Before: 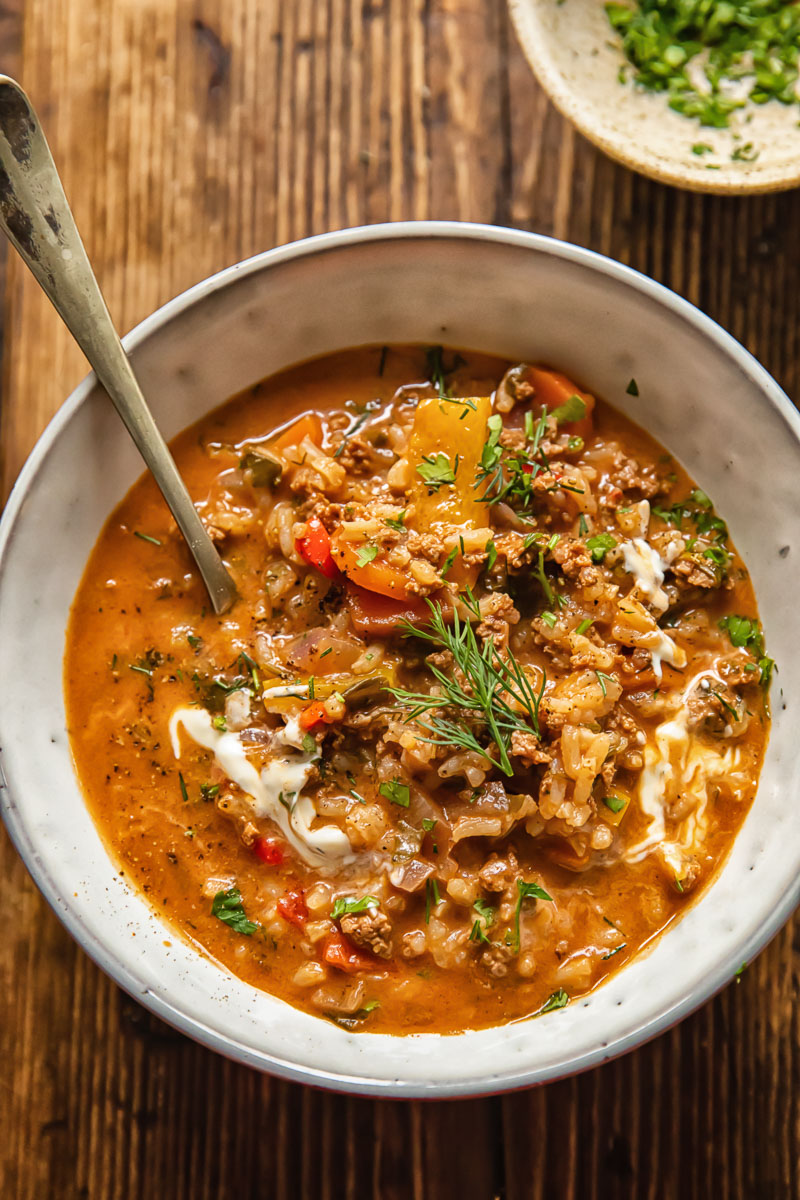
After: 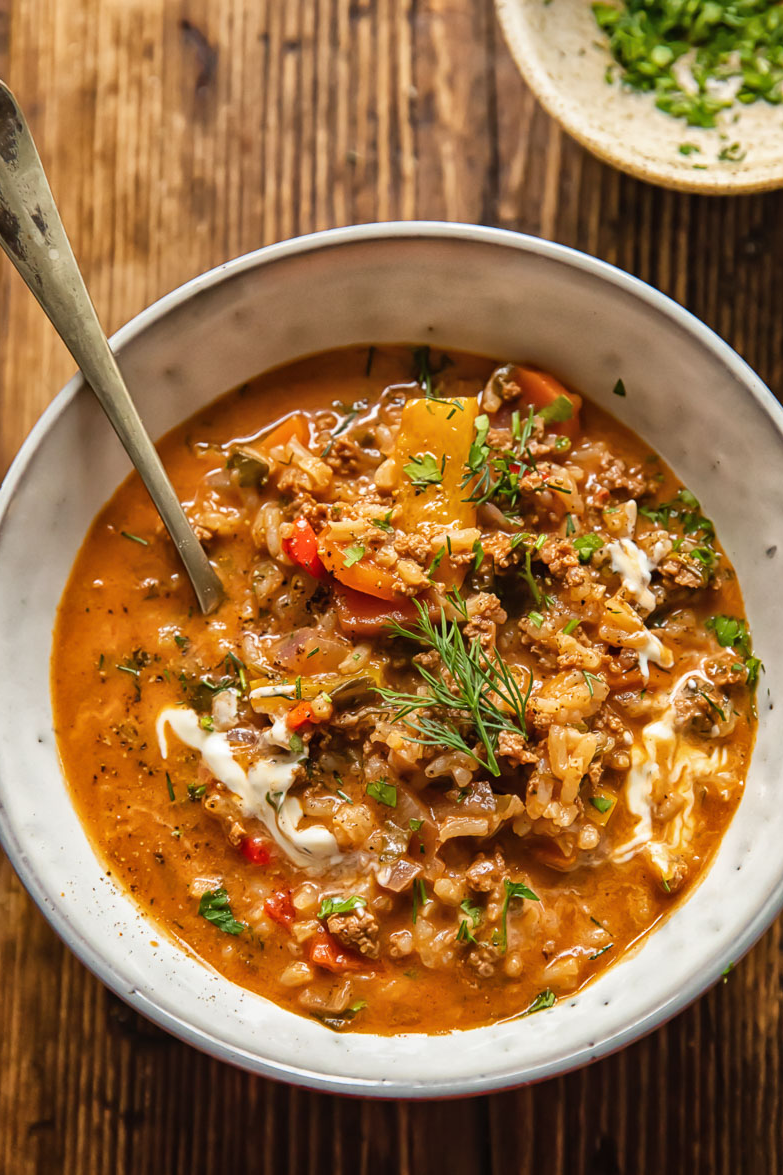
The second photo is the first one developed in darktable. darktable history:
crop: left 1.736%, right 0.269%, bottom 2.004%
